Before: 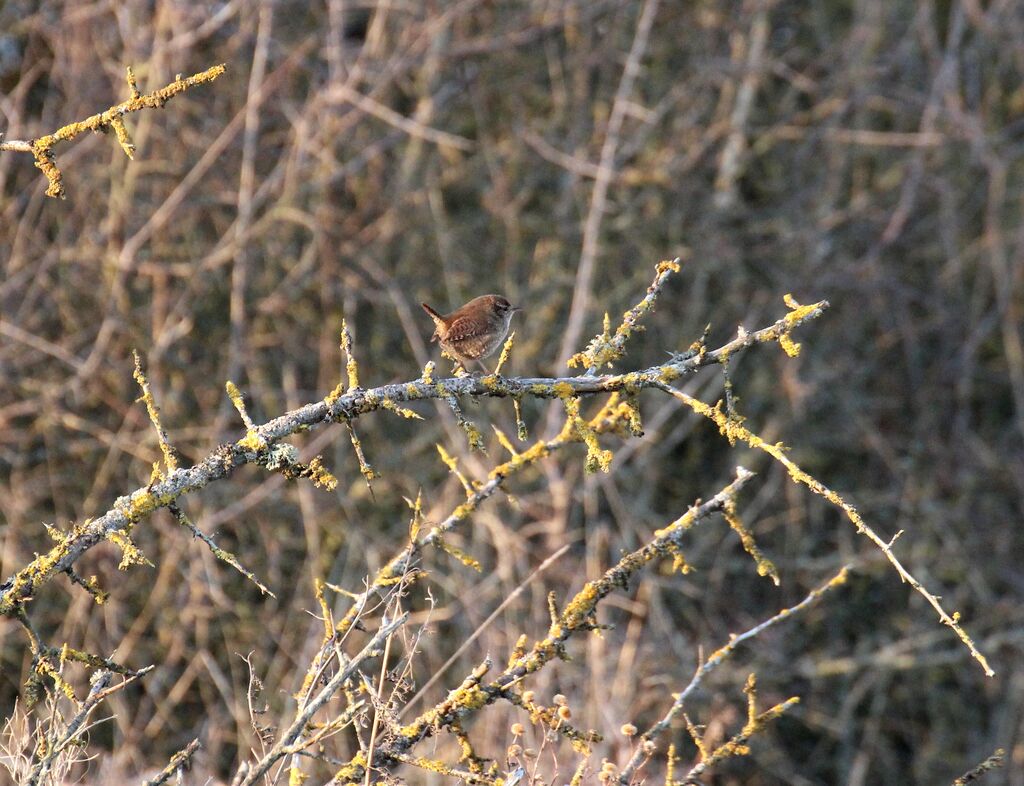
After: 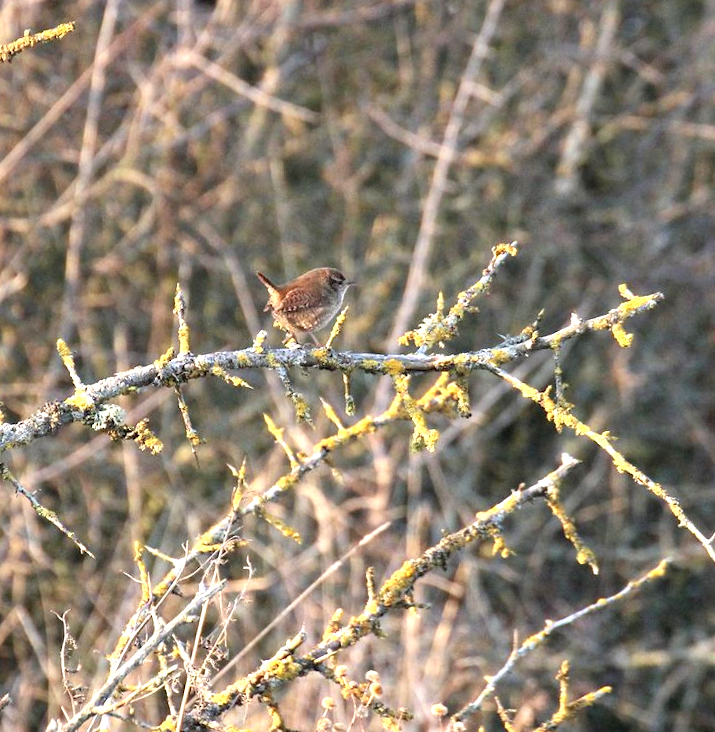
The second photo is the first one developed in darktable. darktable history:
crop and rotate: angle -3.27°, left 14.277%, top 0.028%, right 10.766%, bottom 0.028%
exposure: black level correction 0, exposure 0.7 EV, compensate exposure bias true, compensate highlight preservation false
